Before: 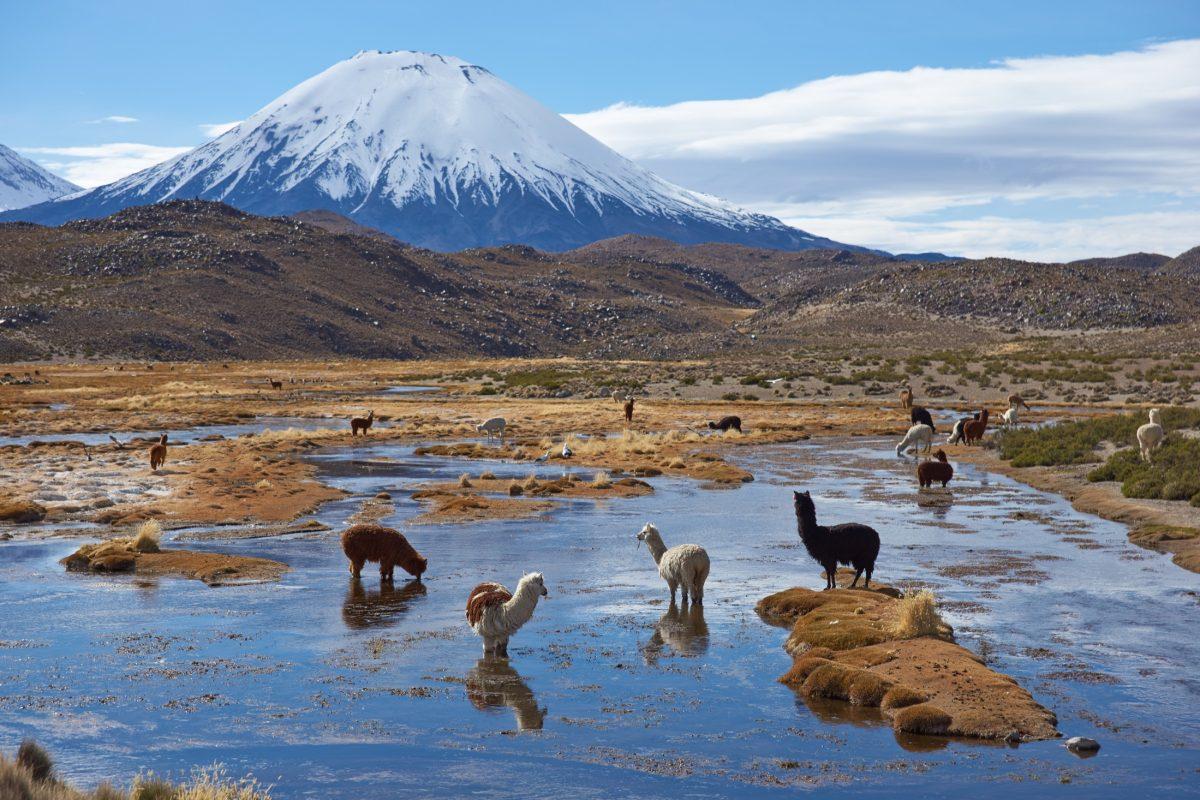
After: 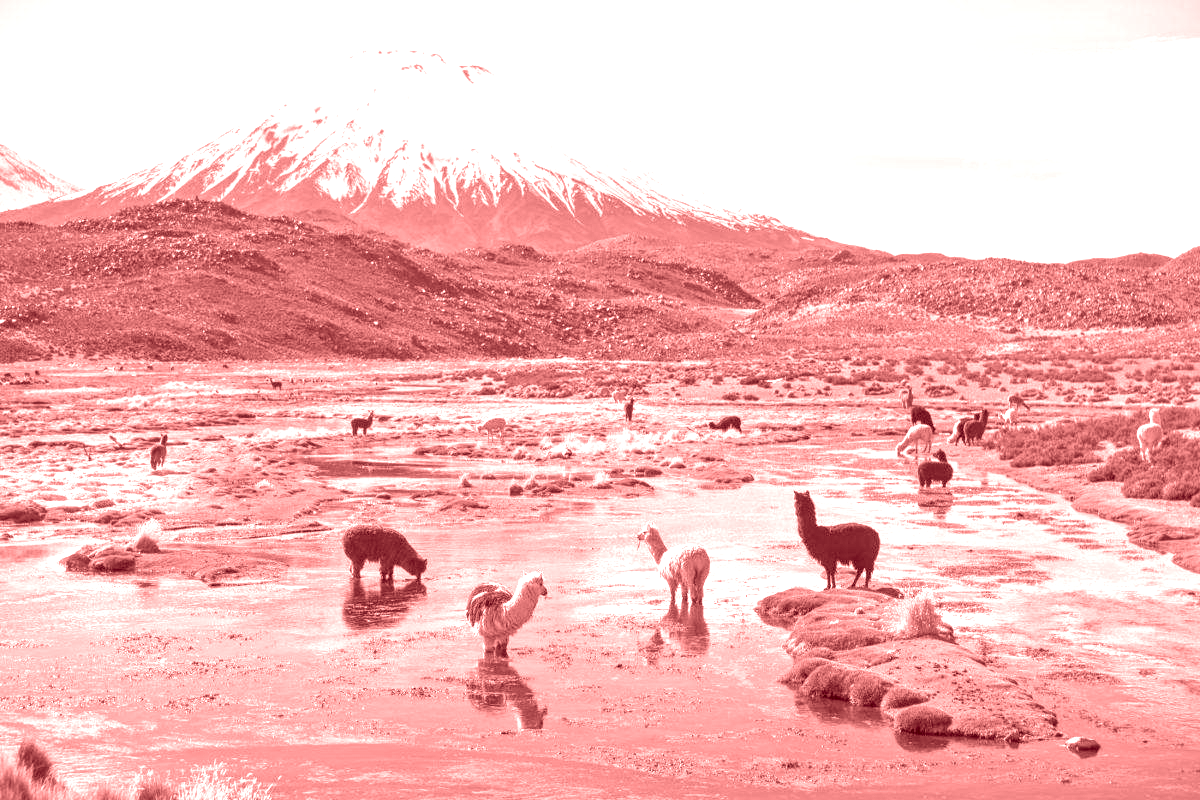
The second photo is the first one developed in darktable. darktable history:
exposure: black level correction 0, exposure 1.2 EV, compensate highlight preservation false
local contrast: on, module defaults
colorize: saturation 60%, source mix 100%
